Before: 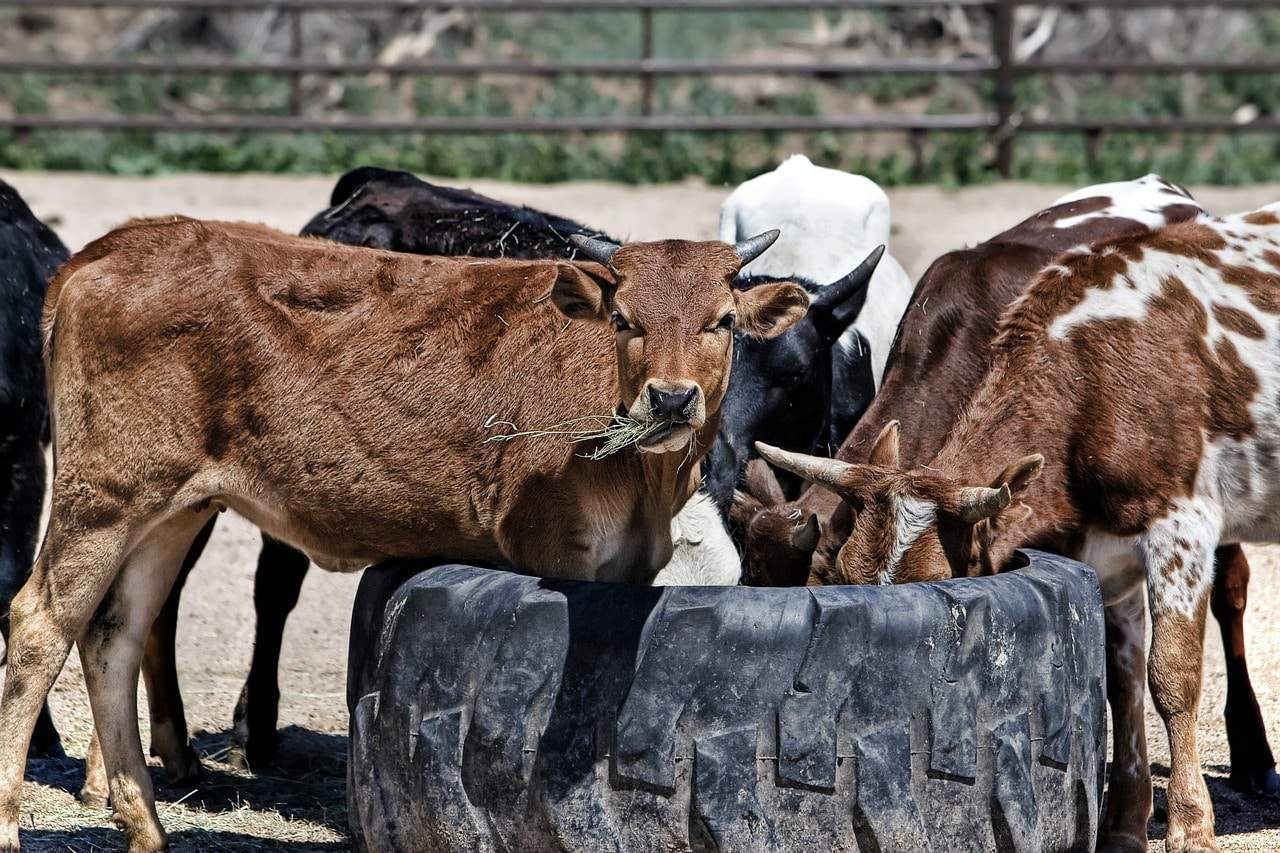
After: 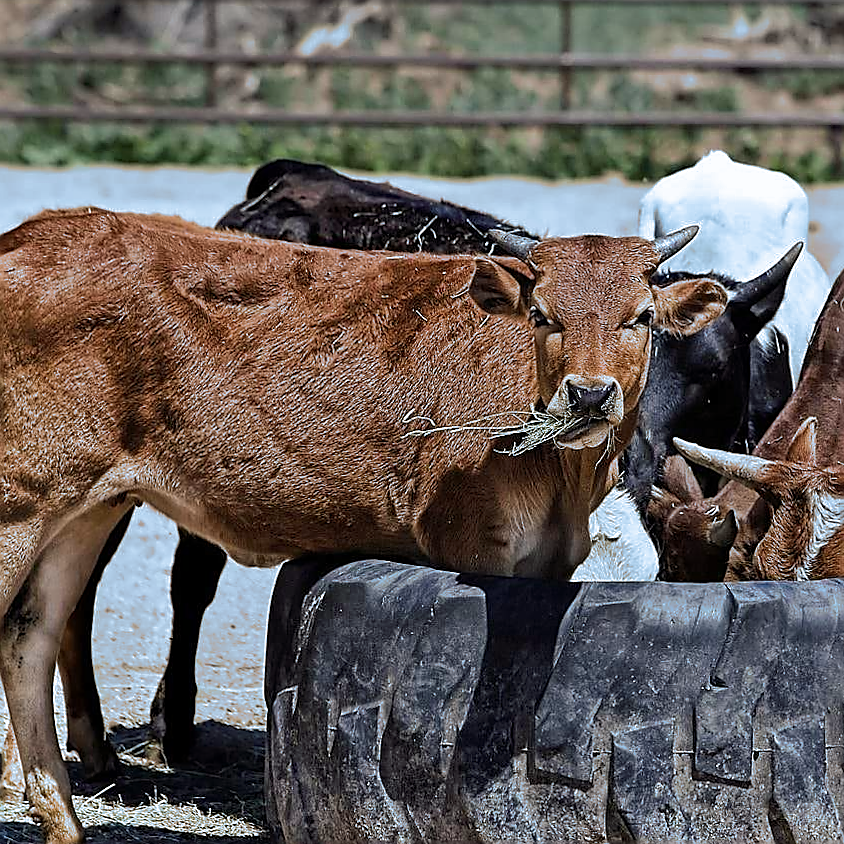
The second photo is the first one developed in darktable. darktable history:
tone equalizer: on, module defaults
crop and rotate: left 6.617%, right 26.717%
color correction: highlights a* 0.816, highlights b* 2.78, saturation 1.1
sharpen: radius 1.4, amount 1.25, threshold 0.7
split-toning: shadows › hue 351.18°, shadows › saturation 0.86, highlights › hue 218.82°, highlights › saturation 0.73, balance -19.167
rotate and perspective: rotation 0.174°, lens shift (vertical) 0.013, lens shift (horizontal) 0.019, shear 0.001, automatic cropping original format, crop left 0.007, crop right 0.991, crop top 0.016, crop bottom 0.997
